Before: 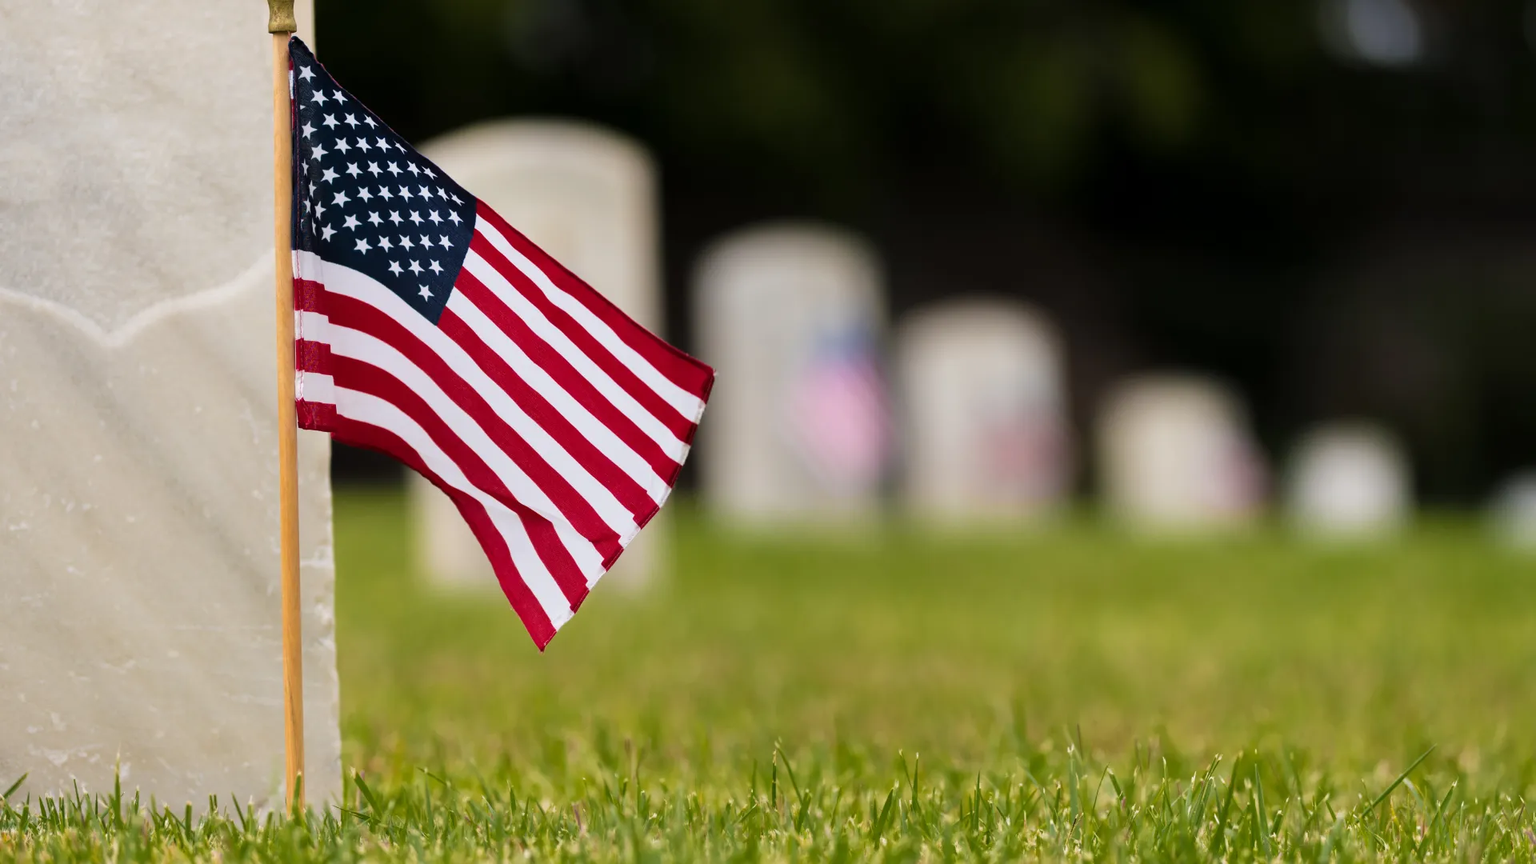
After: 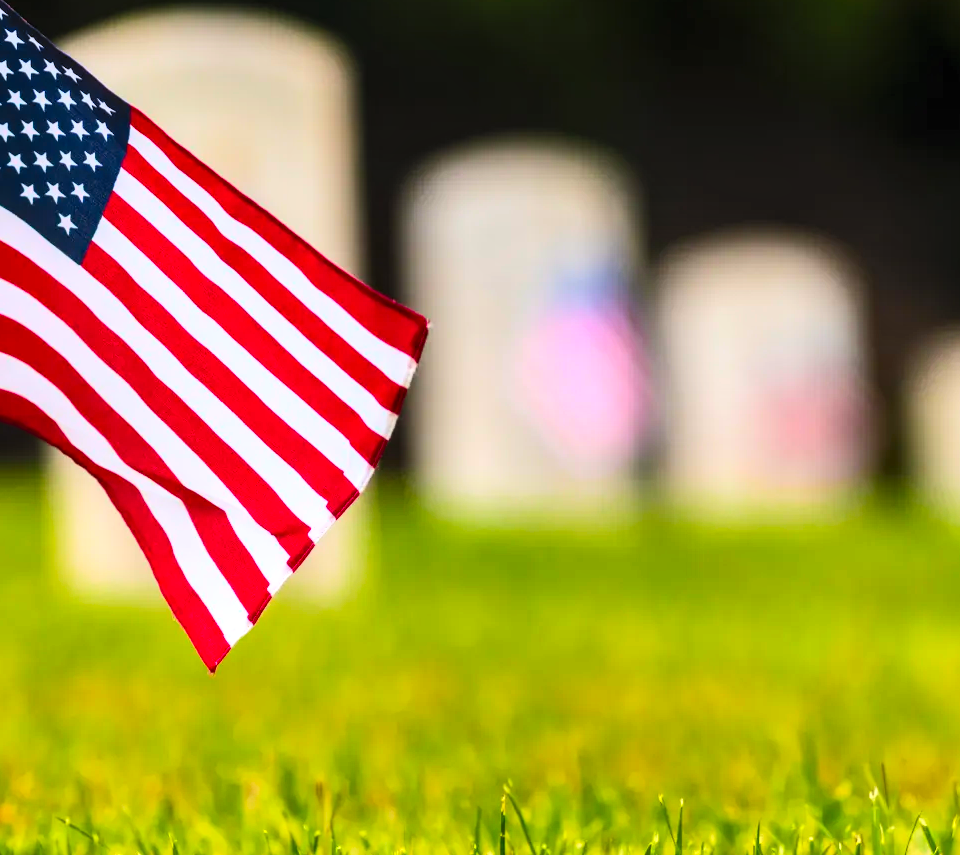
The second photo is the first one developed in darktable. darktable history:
crop and rotate: angle 0.017°, left 24.227%, top 13.202%, right 25.737%, bottom 7.535%
tone equalizer: -8 EV -0.441 EV, -7 EV -0.398 EV, -6 EV -0.348 EV, -5 EV -0.261 EV, -3 EV 0.221 EV, -2 EV 0.347 EV, -1 EV 0.368 EV, +0 EV 0.441 EV, edges refinement/feathering 500, mask exposure compensation -1.57 EV, preserve details no
contrast brightness saturation: contrast 0.199, brightness 0.193, saturation 0.798
local contrast: on, module defaults
